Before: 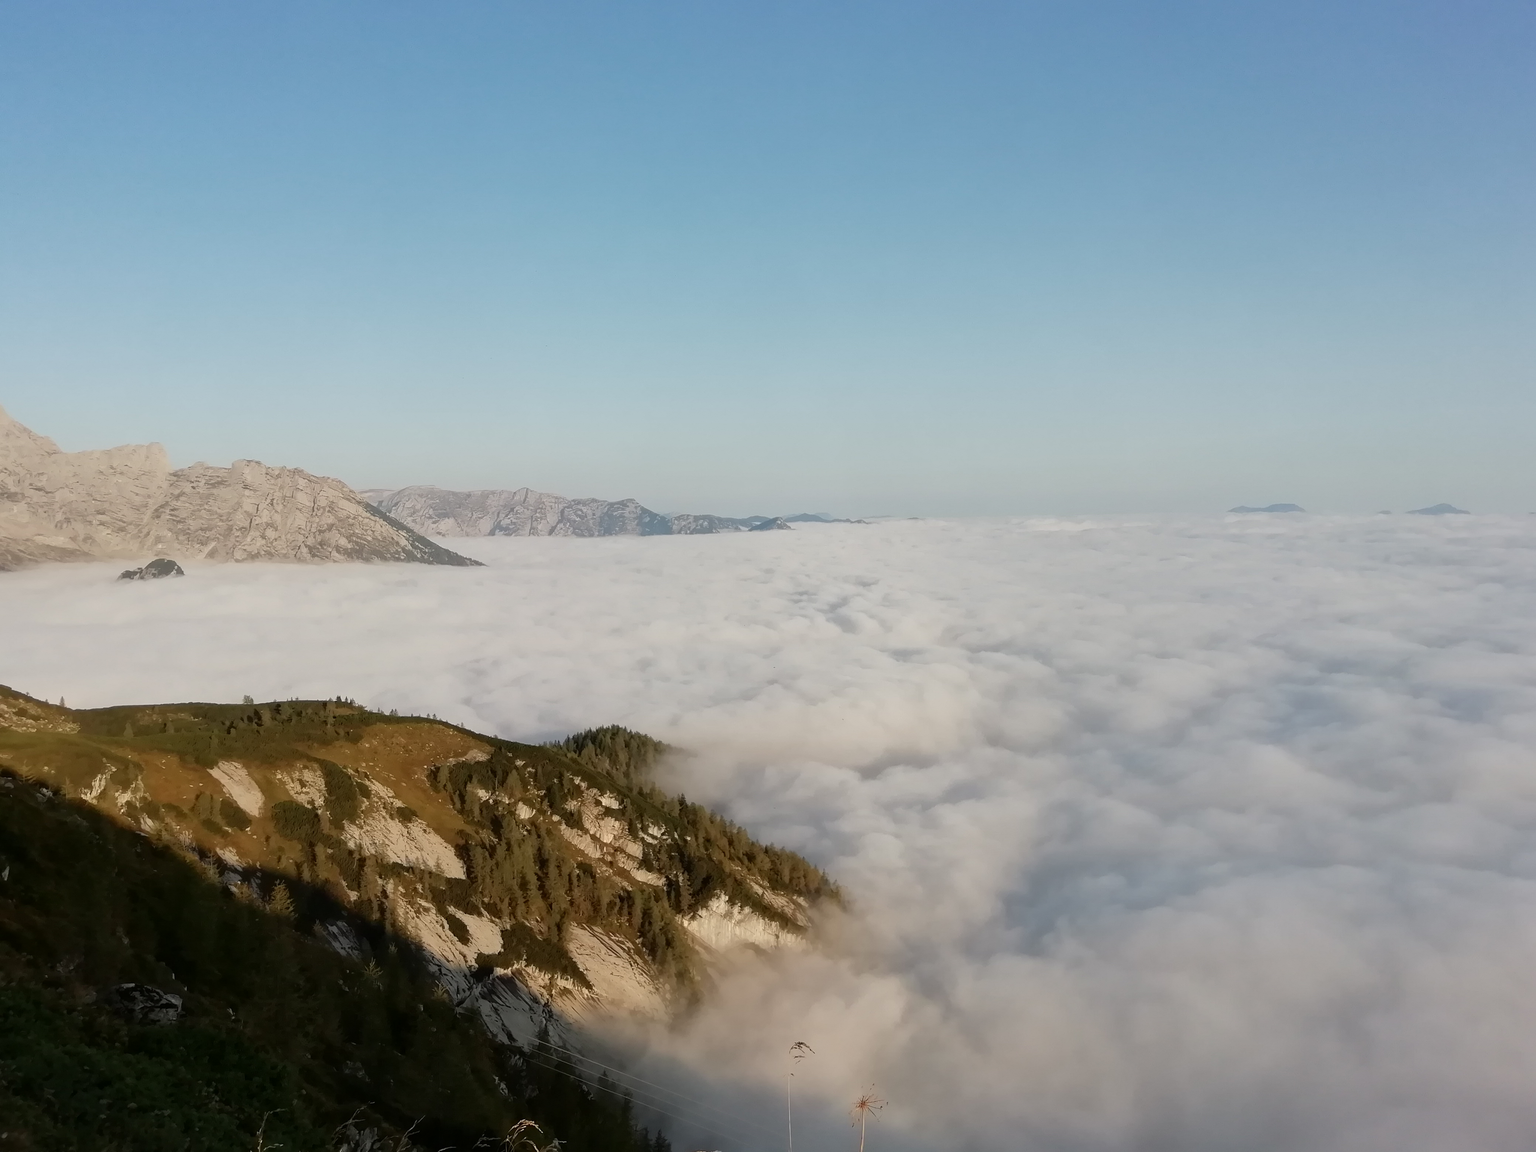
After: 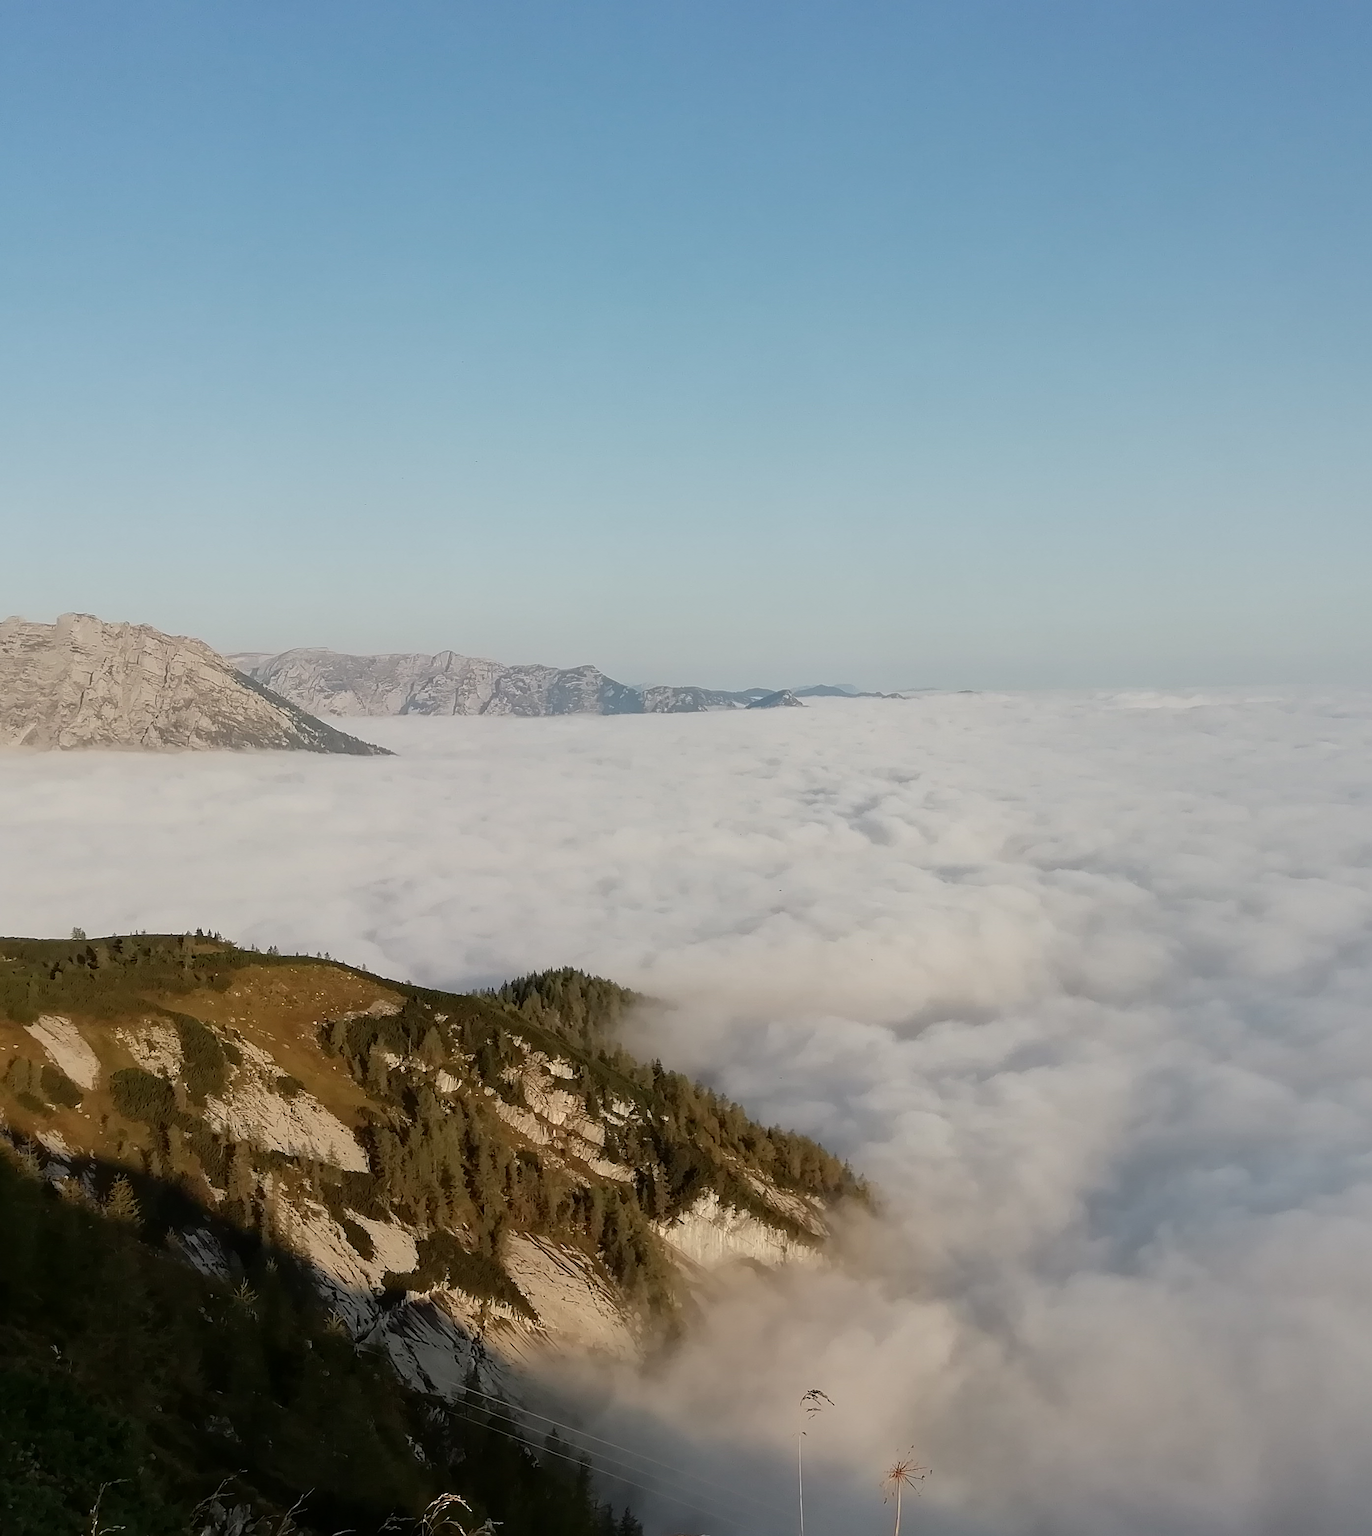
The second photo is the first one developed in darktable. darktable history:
crop and rotate: left 12.35%, right 20.677%
sharpen: on, module defaults
exposure: exposure -0.069 EV, compensate highlight preservation false
